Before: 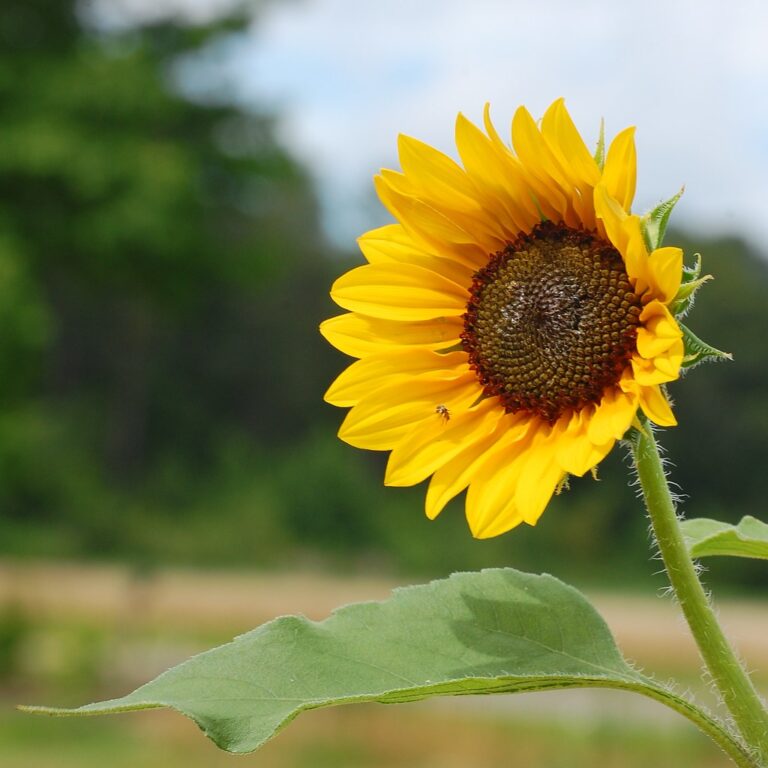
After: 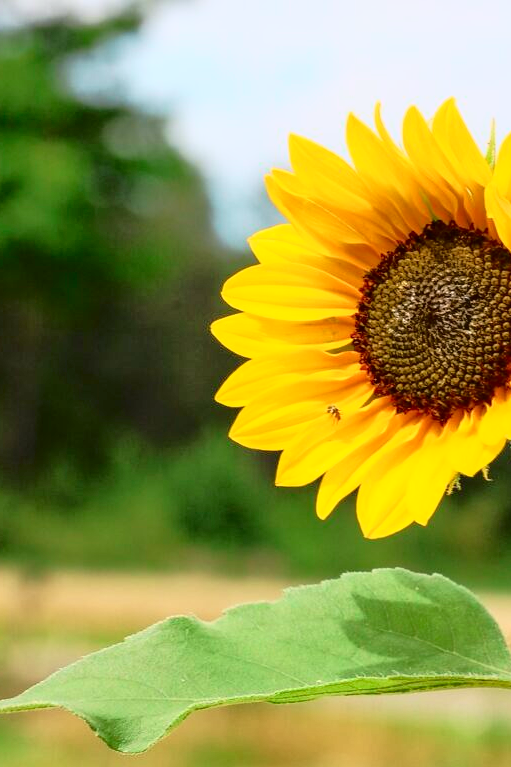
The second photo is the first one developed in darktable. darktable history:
local contrast: on, module defaults
crop and rotate: left 14.292%, right 19.041%
tone curve: curves: ch0 [(0, 0.015) (0.091, 0.055) (0.184, 0.159) (0.304, 0.382) (0.492, 0.579) (0.628, 0.755) (0.832, 0.932) (0.984, 0.963)]; ch1 [(0, 0) (0.34, 0.235) (0.493, 0.5) (0.554, 0.56) (0.764, 0.815) (1, 1)]; ch2 [(0, 0) (0.44, 0.458) (0.476, 0.477) (0.542, 0.586) (0.674, 0.724) (1, 1)], color space Lab, independent channels, preserve colors none
